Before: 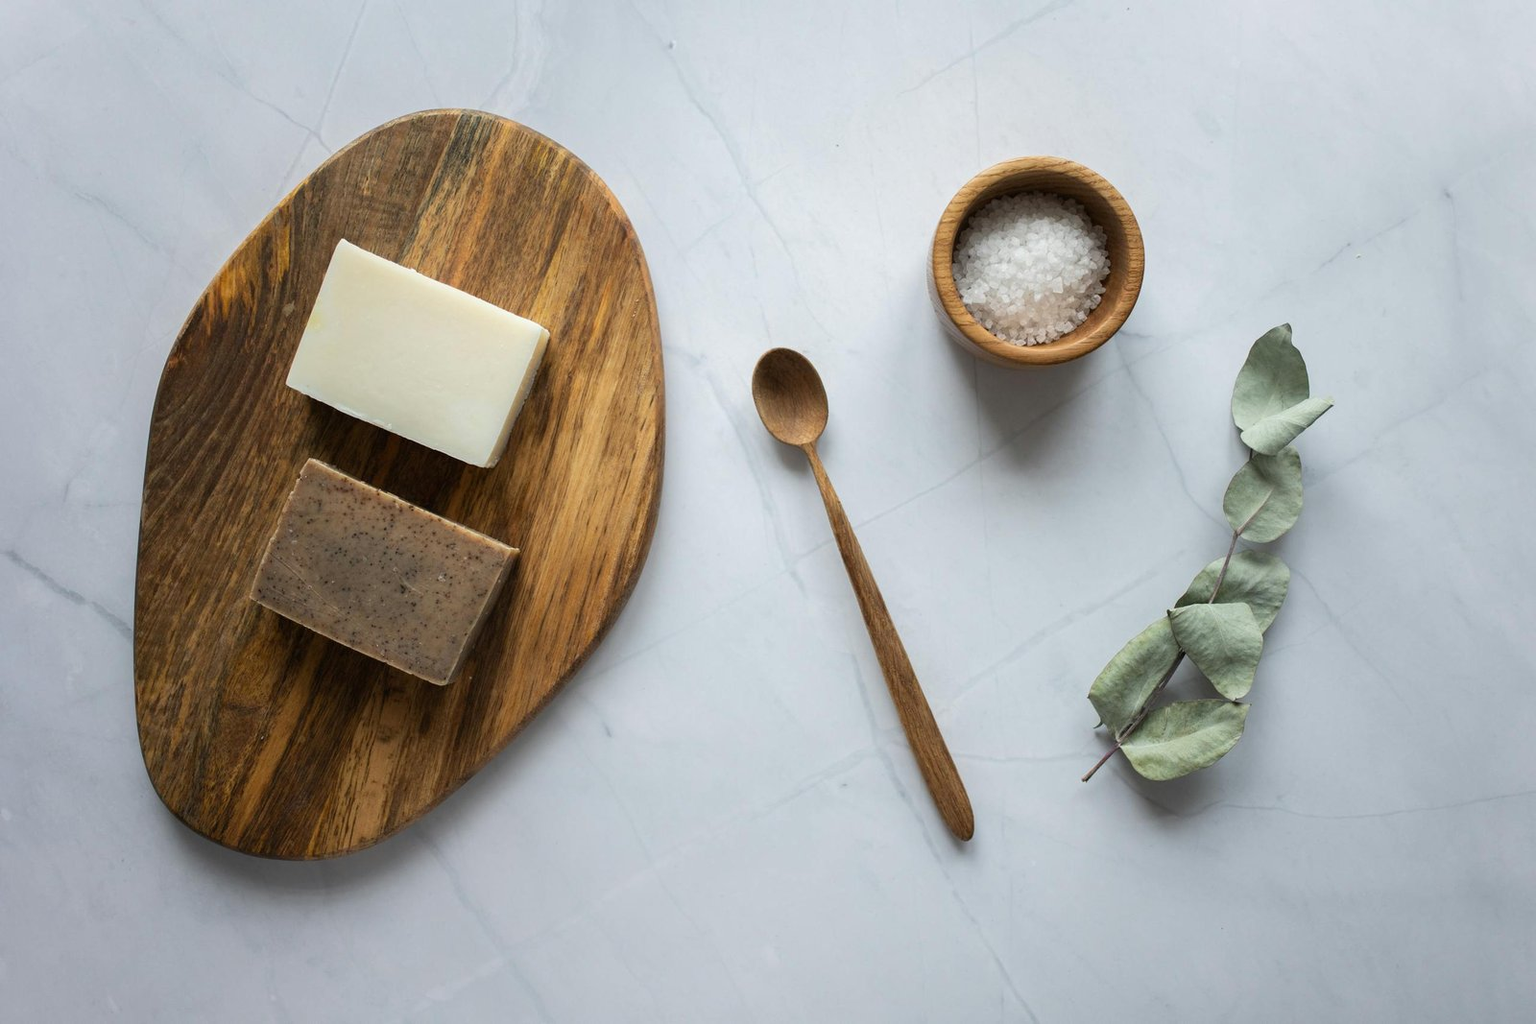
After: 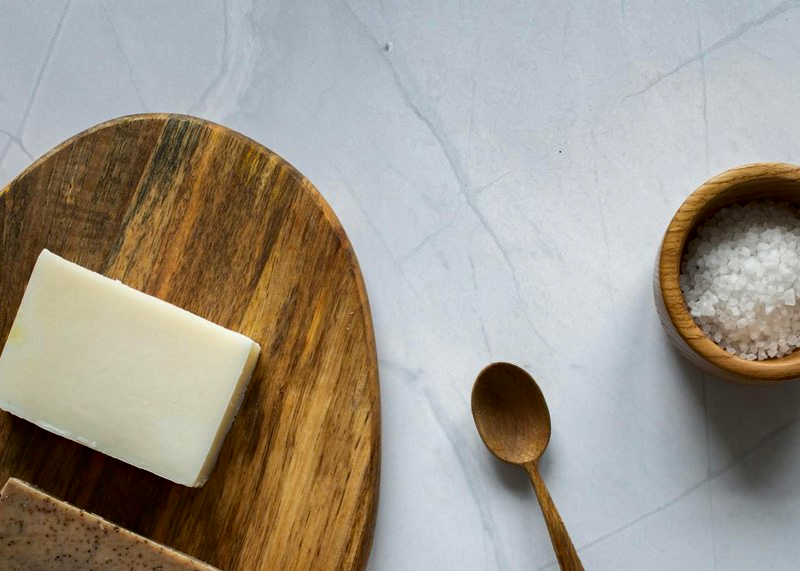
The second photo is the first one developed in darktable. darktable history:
crop: left 19.556%, right 30.401%, bottom 46.458%
shadows and highlights: soften with gaussian
haze removal: adaptive false
contrast brightness saturation: contrast 0.07, brightness -0.13, saturation 0.06
